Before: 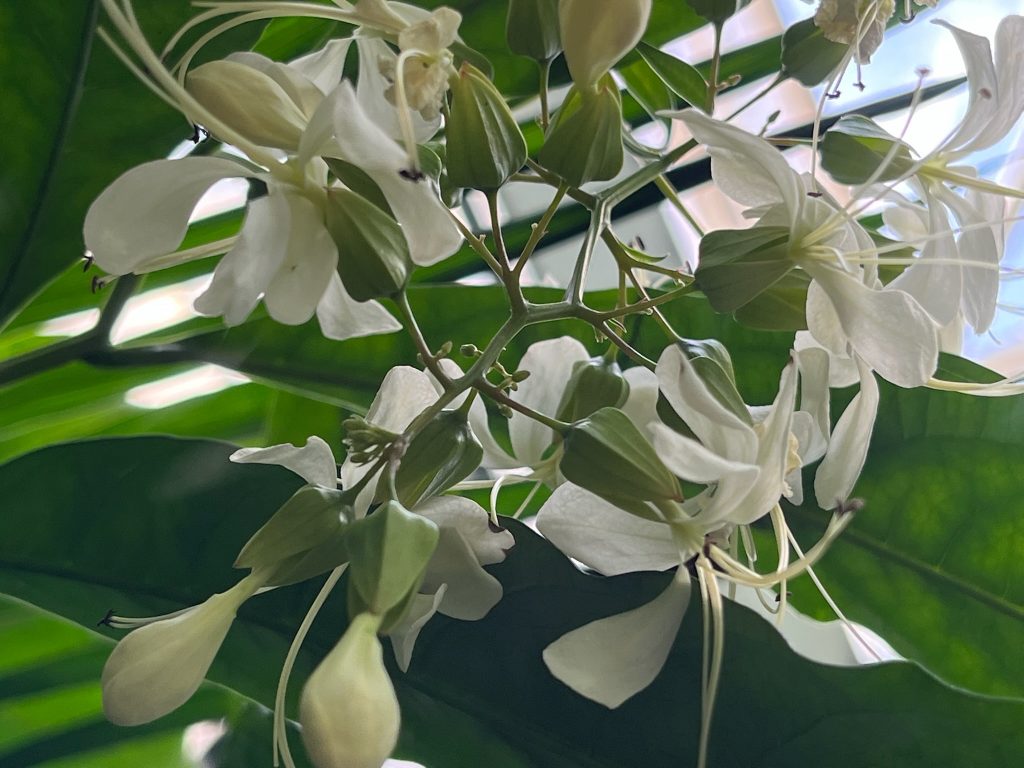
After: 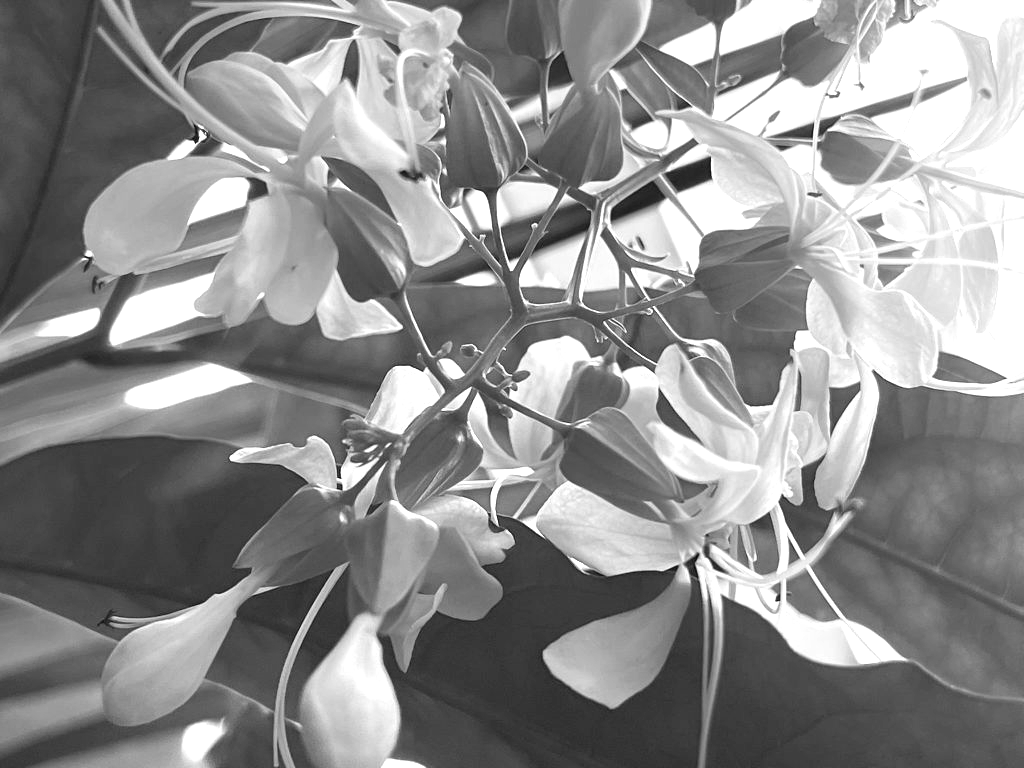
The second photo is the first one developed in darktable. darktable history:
exposure: black level correction 0, exposure 1 EV, compensate exposure bias true, compensate highlight preservation false
monochrome: on, module defaults
